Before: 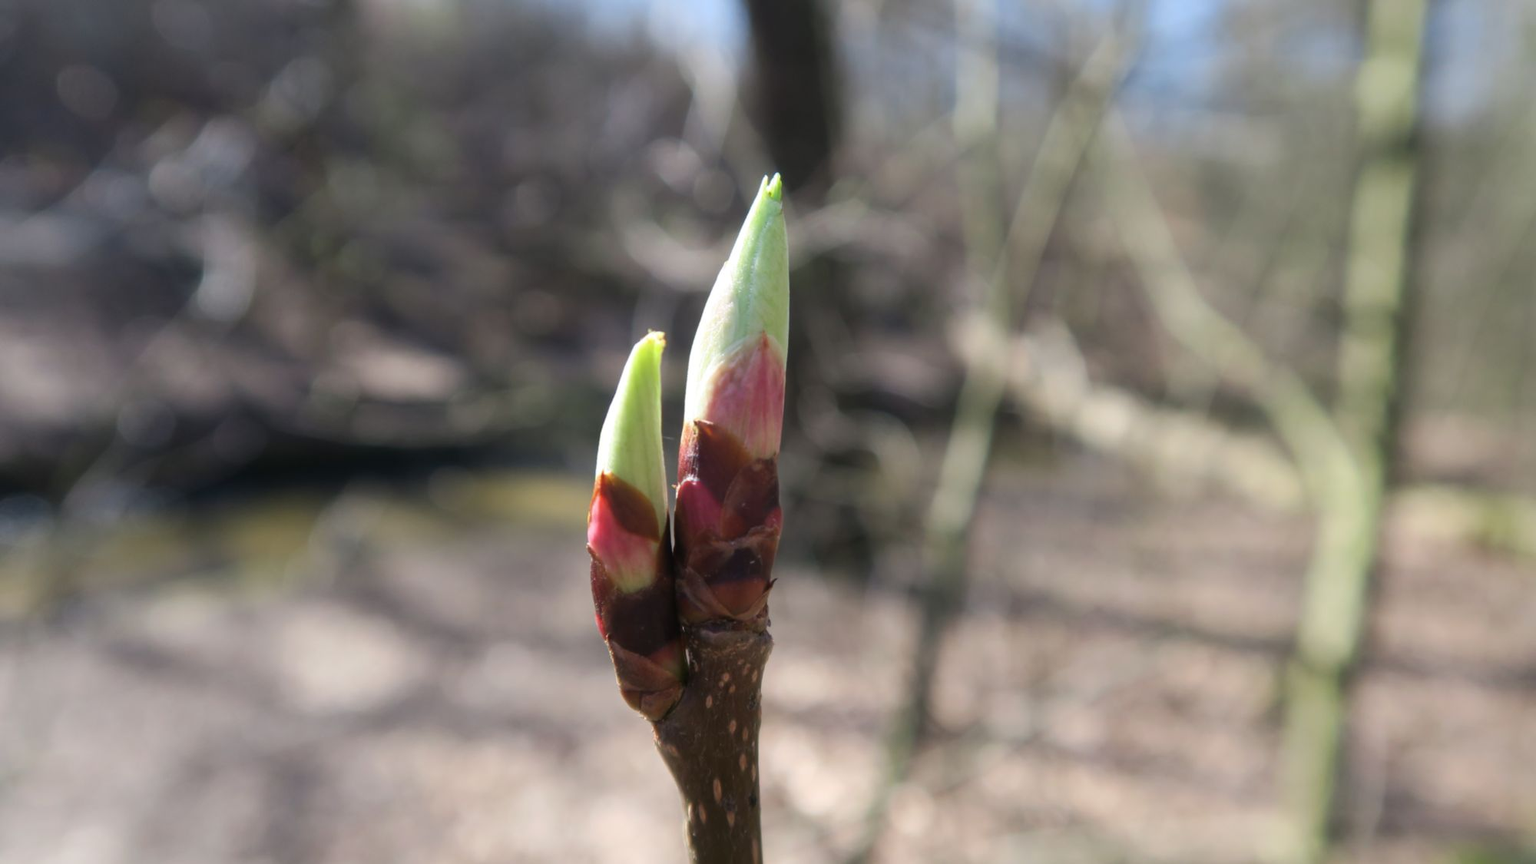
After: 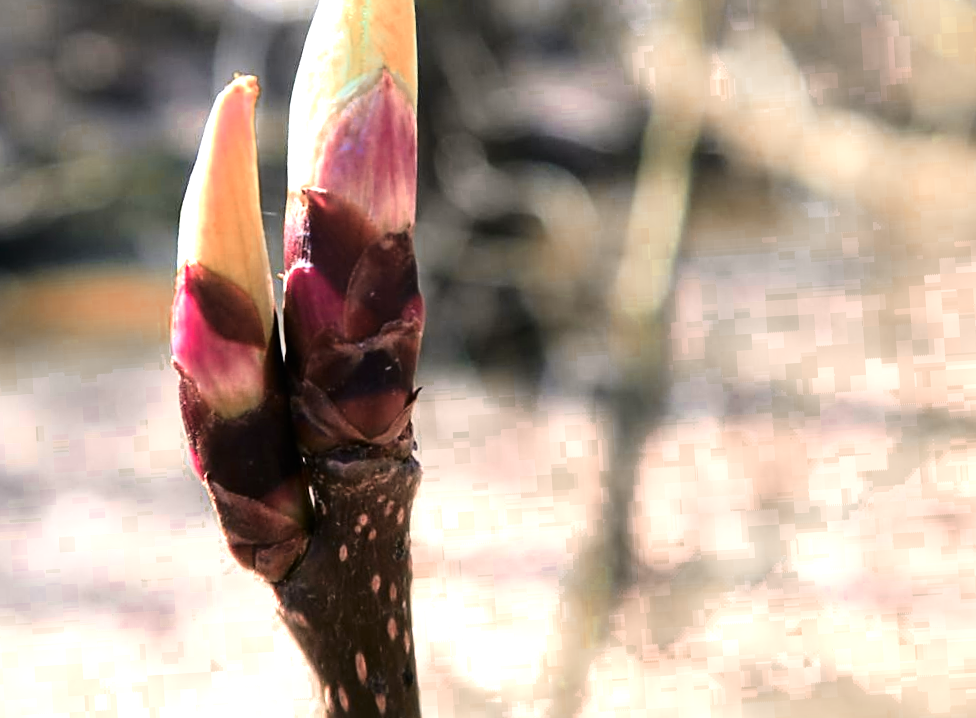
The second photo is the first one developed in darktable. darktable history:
sharpen: on, module defaults
levels: levels [0.029, 0.545, 0.971]
exposure: black level correction 0, exposure 1.125 EV, compensate exposure bias true, compensate highlight preservation false
tone curve: curves: ch0 [(0, 0.023) (0.132, 0.075) (0.256, 0.2) (0.454, 0.495) (0.708, 0.78) (0.844, 0.896) (1, 0.98)]; ch1 [(0, 0) (0.37, 0.308) (0.478, 0.46) (0.499, 0.5) (0.513, 0.508) (0.526, 0.533) (0.59, 0.612) (0.764, 0.804) (1, 1)]; ch2 [(0, 0) (0.312, 0.313) (0.461, 0.454) (0.48, 0.477) (0.503, 0.5) (0.526, 0.54) (0.564, 0.595) (0.631, 0.676) (0.713, 0.767) (0.985, 0.966)], color space Lab, independent channels
rotate and perspective: rotation -3.52°, crop left 0.036, crop right 0.964, crop top 0.081, crop bottom 0.919
crop and rotate: left 29.237%, top 31.152%, right 19.807%
color zones: curves: ch0 [(0.006, 0.385) (0.143, 0.563) (0.243, 0.321) (0.352, 0.464) (0.516, 0.456) (0.625, 0.5) (0.75, 0.5) (0.875, 0.5)]; ch1 [(0, 0.5) (0.134, 0.504) (0.246, 0.463) (0.421, 0.515) (0.5, 0.56) (0.625, 0.5) (0.75, 0.5) (0.875, 0.5)]; ch2 [(0, 0.5) (0.131, 0.426) (0.307, 0.289) (0.38, 0.188) (0.513, 0.216) (0.625, 0.548) (0.75, 0.468) (0.838, 0.396) (0.971, 0.311)]
